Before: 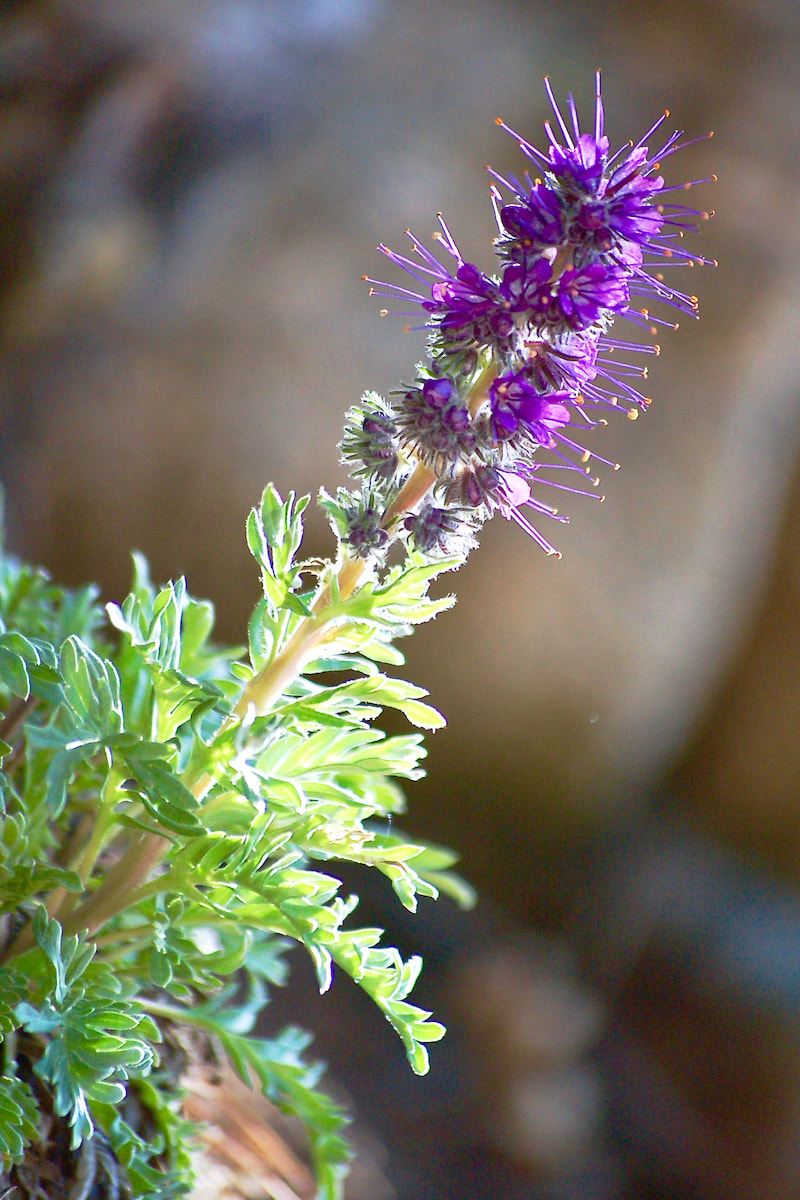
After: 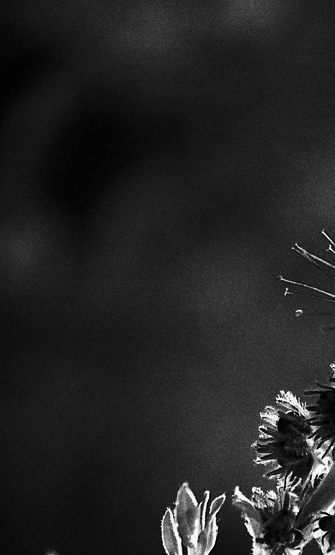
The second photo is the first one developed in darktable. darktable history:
grain: coarseness 0.09 ISO, strength 40%
crop and rotate: left 10.817%, top 0.062%, right 47.194%, bottom 53.626%
monochrome: a 32, b 64, size 2.3
contrast brightness saturation: contrast 0.02, brightness -1, saturation -1
white balance: emerald 1
